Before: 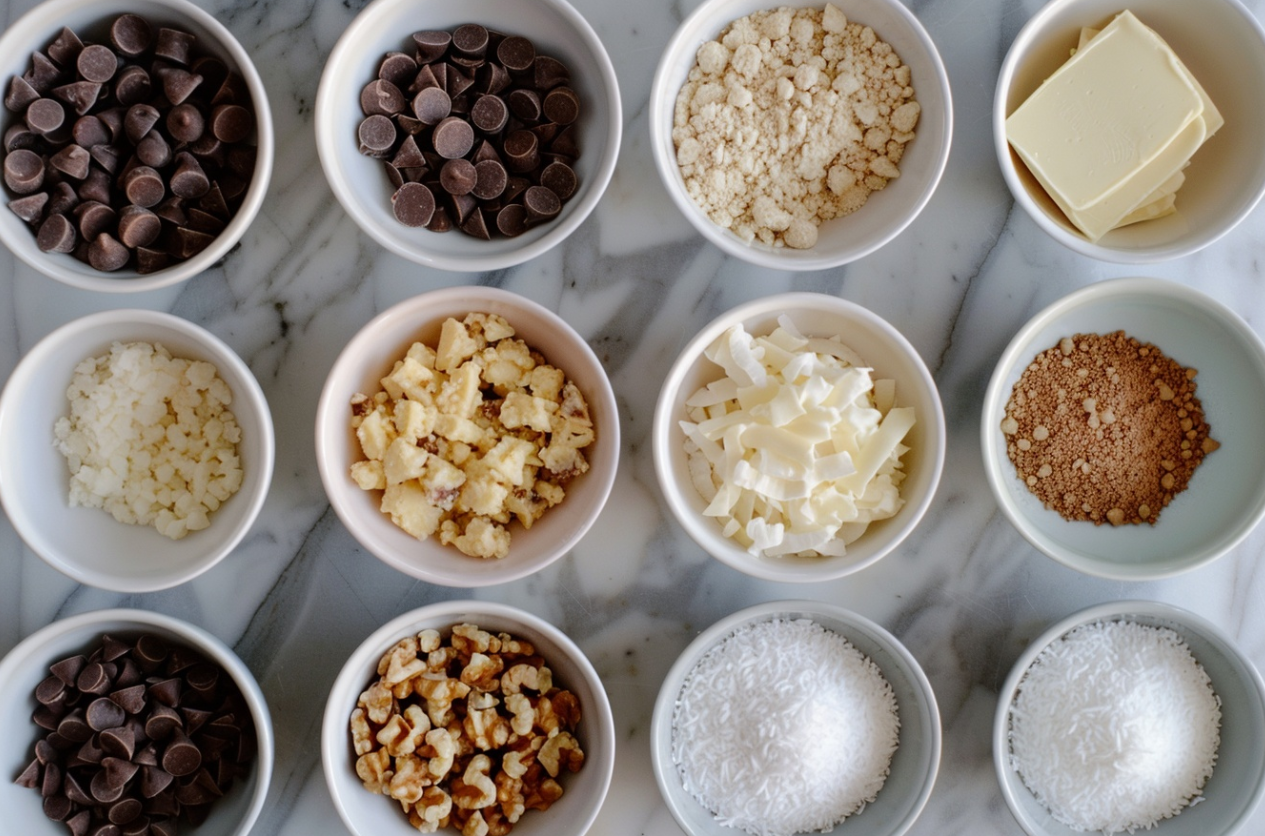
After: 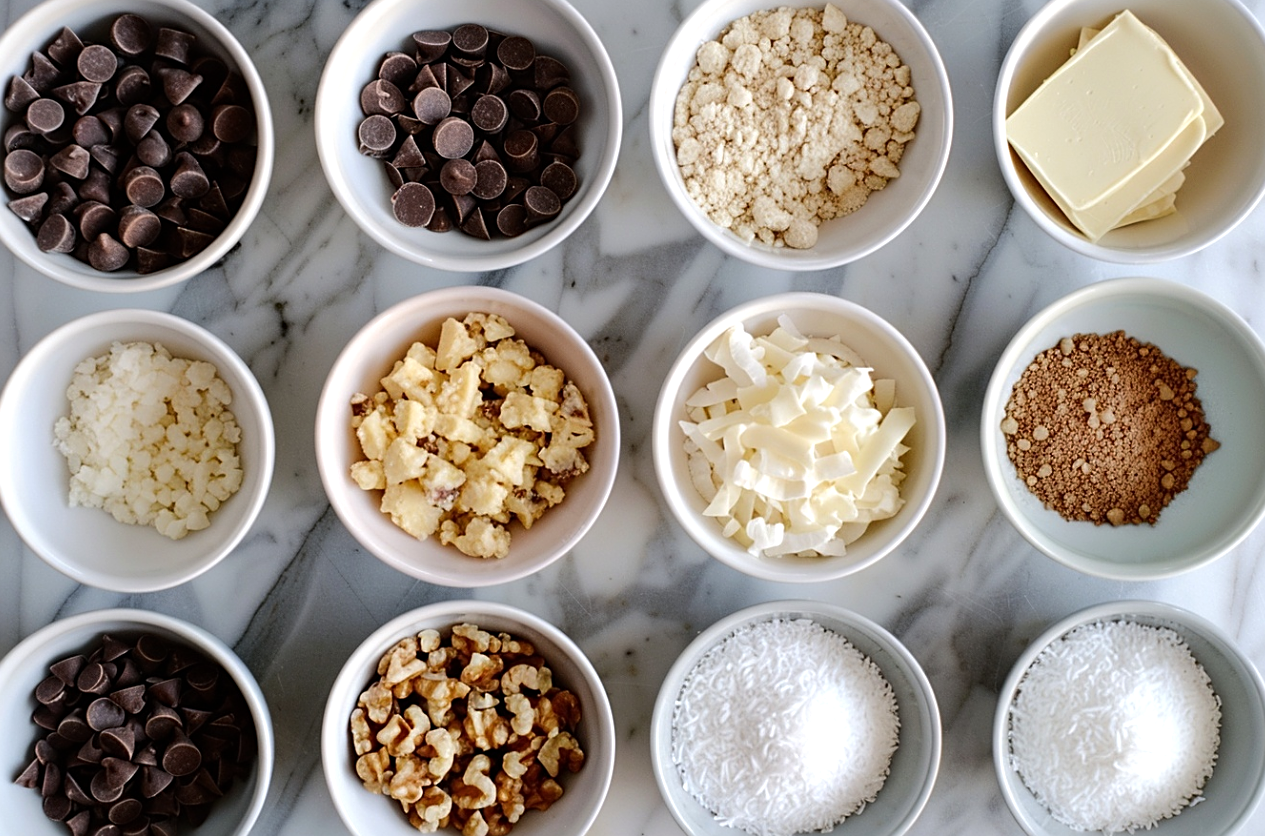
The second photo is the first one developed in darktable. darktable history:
tone equalizer: -8 EV -0.417 EV, -7 EV -0.389 EV, -6 EV -0.333 EV, -5 EV -0.222 EV, -3 EV 0.222 EV, -2 EV 0.333 EV, -1 EV 0.389 EV, +0 EV 0.417 EV, edges refinement/feathering 500, mask exposure compensation -1.25 EV, preserve details no
sharpen: on, module defaults
